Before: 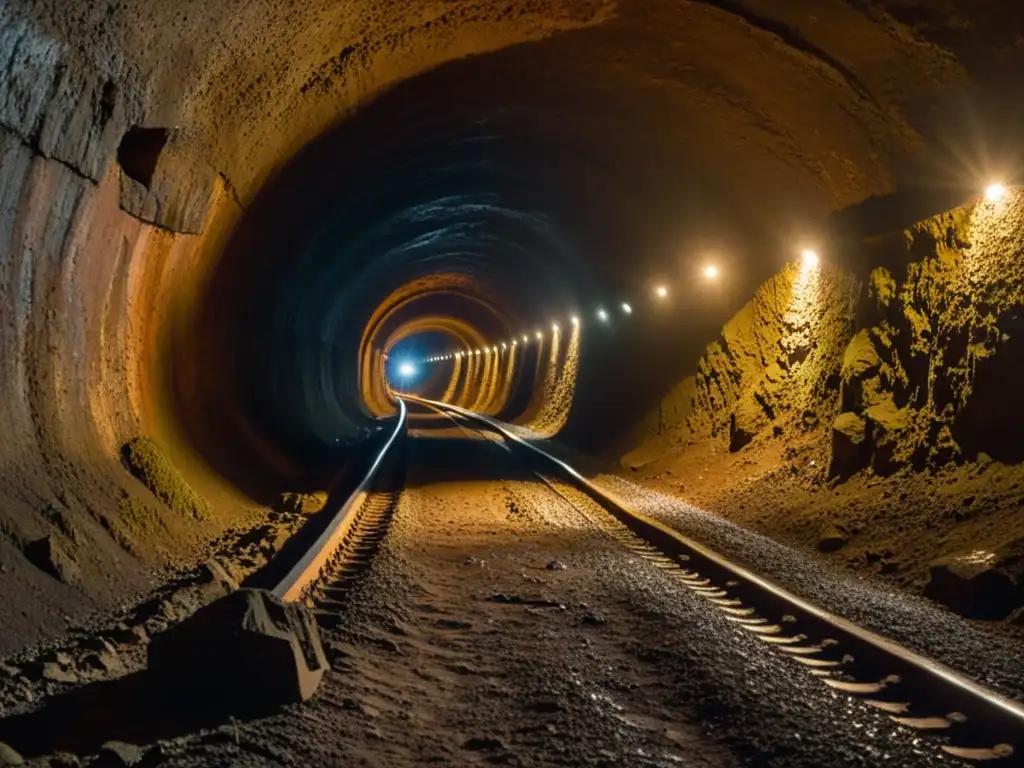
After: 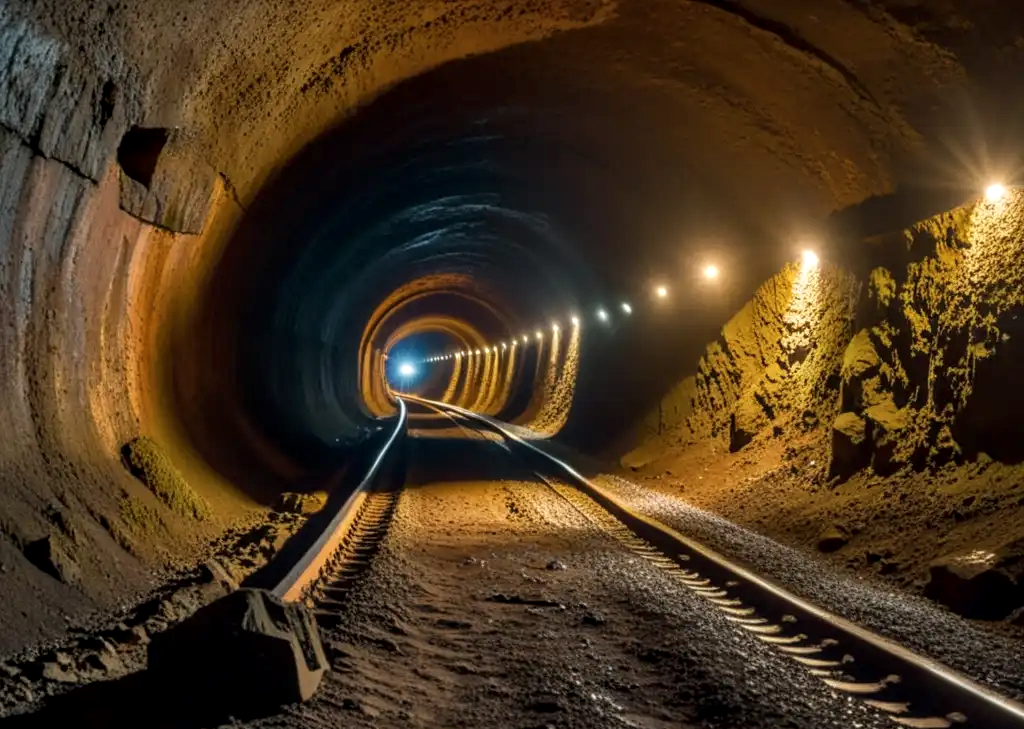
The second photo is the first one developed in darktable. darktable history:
local contrast: on, module defaults
crop and rotate: top 0.007%, bottom 5.016%
exposure: compensate highlight preservation false
